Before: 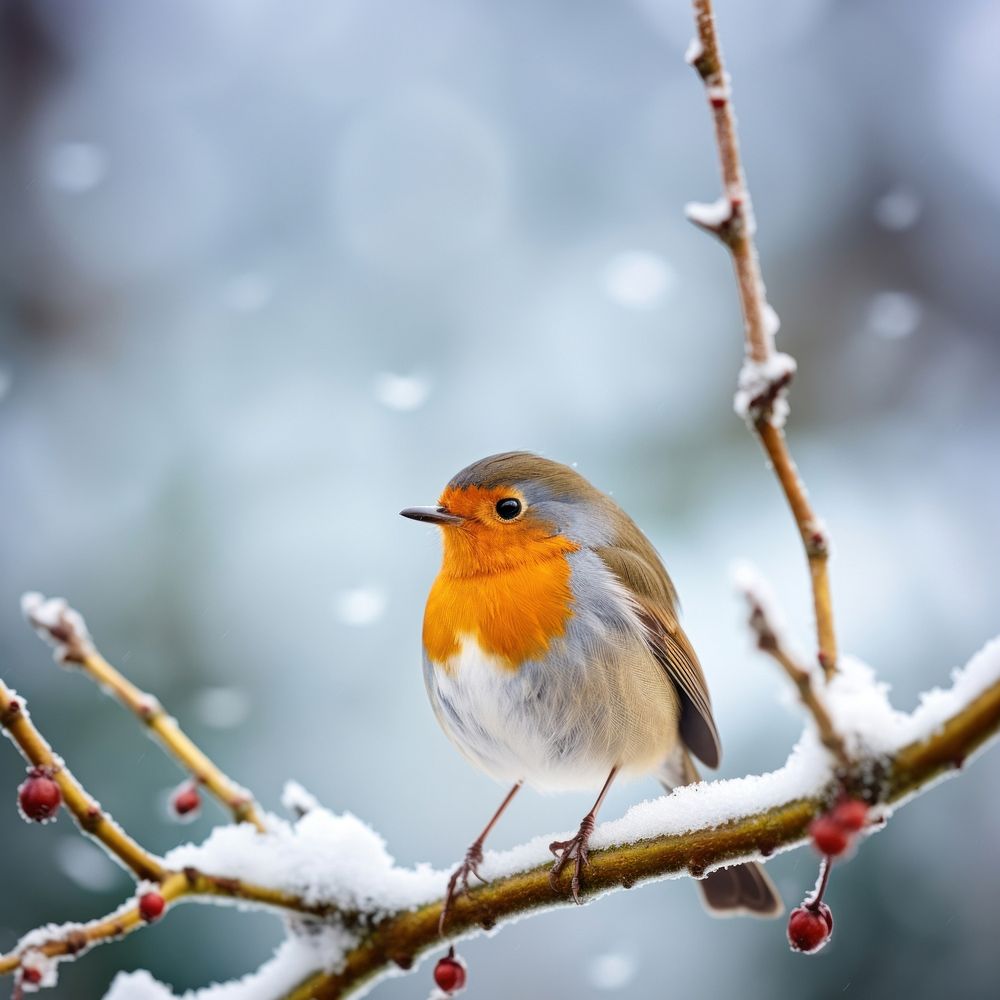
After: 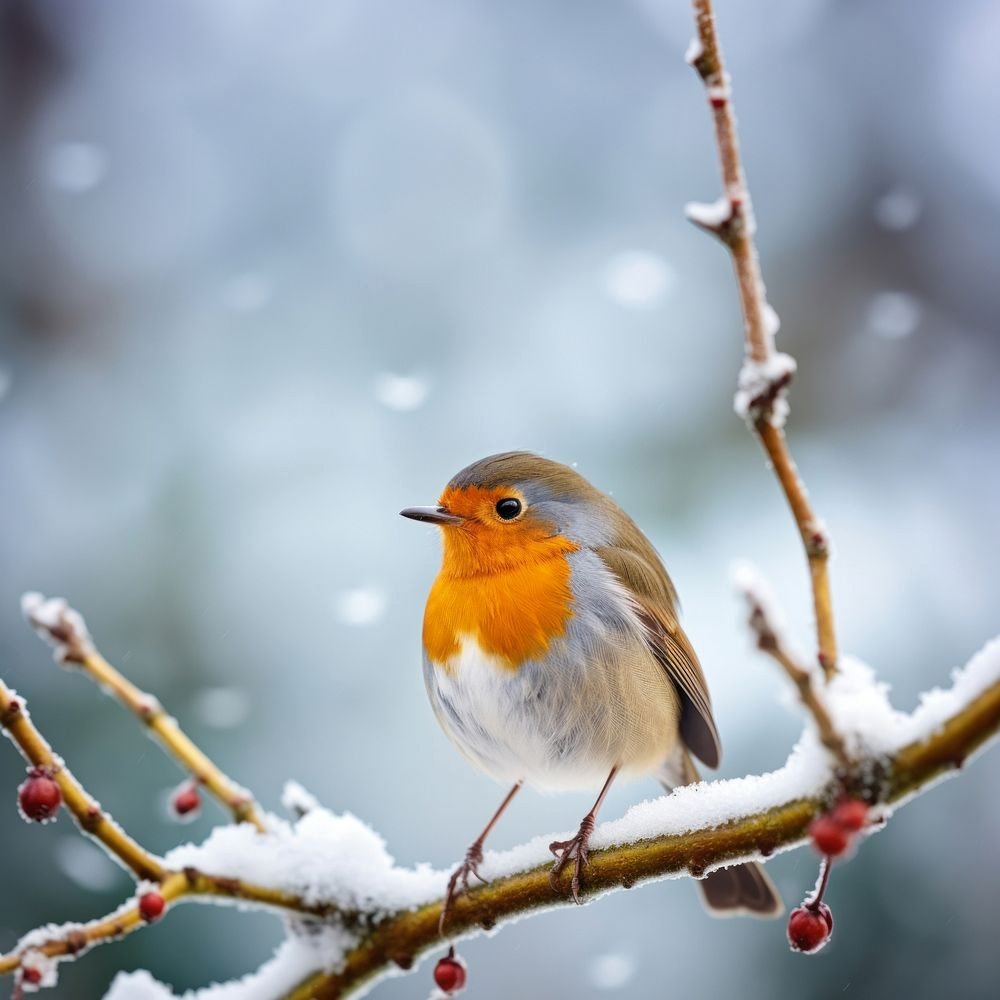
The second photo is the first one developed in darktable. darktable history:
shadows and highlights: radius 125.46, shadows 21.19, highlights -21.19, low approximation 0.01
exposure: compensate highlight preservation false
